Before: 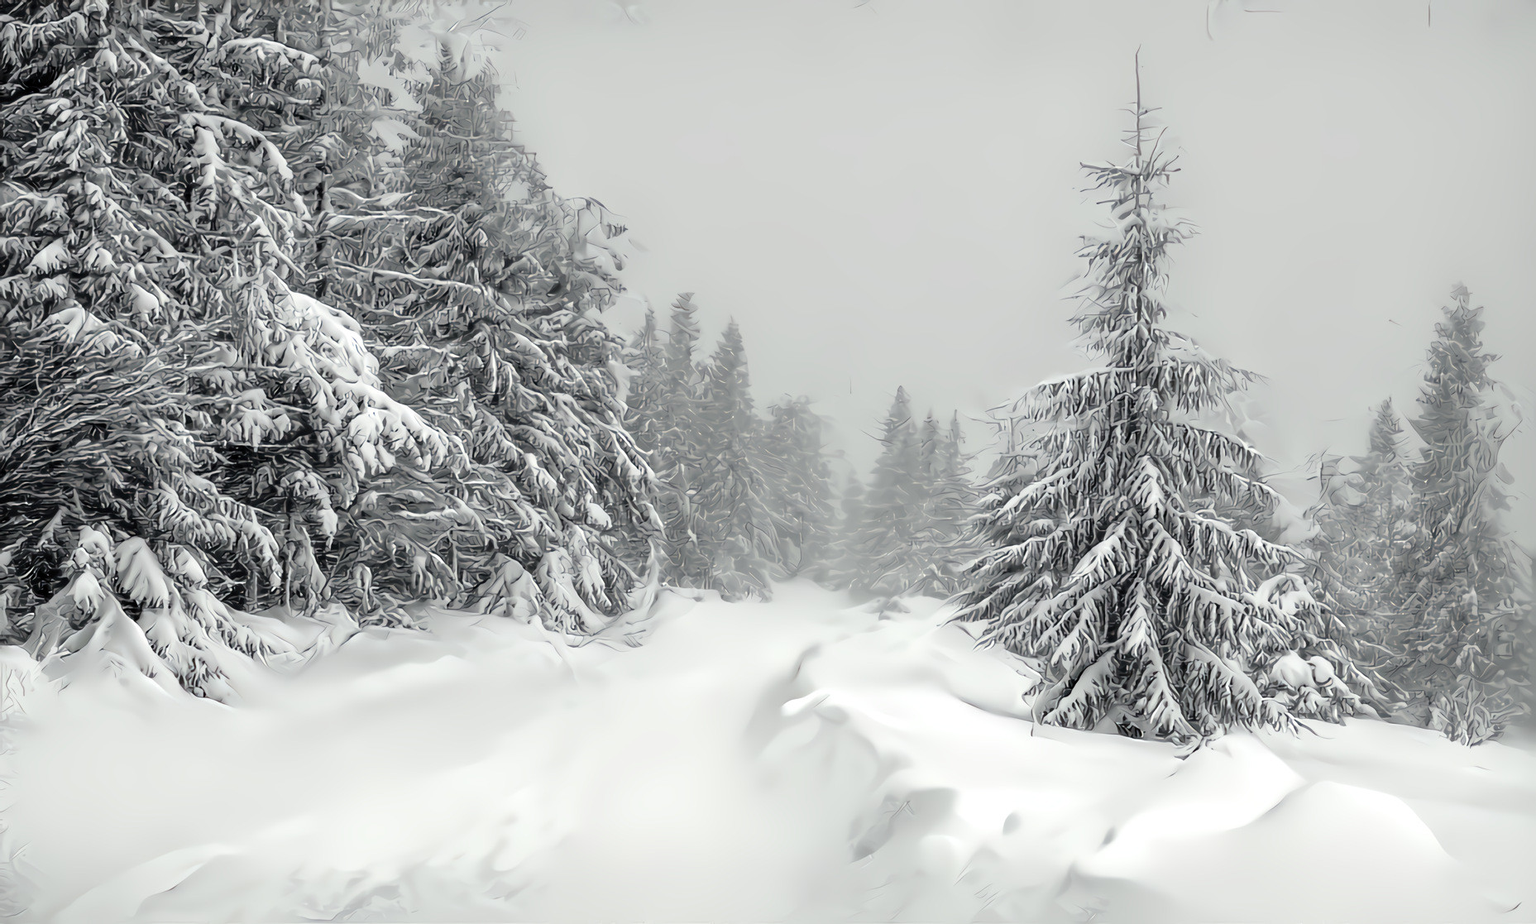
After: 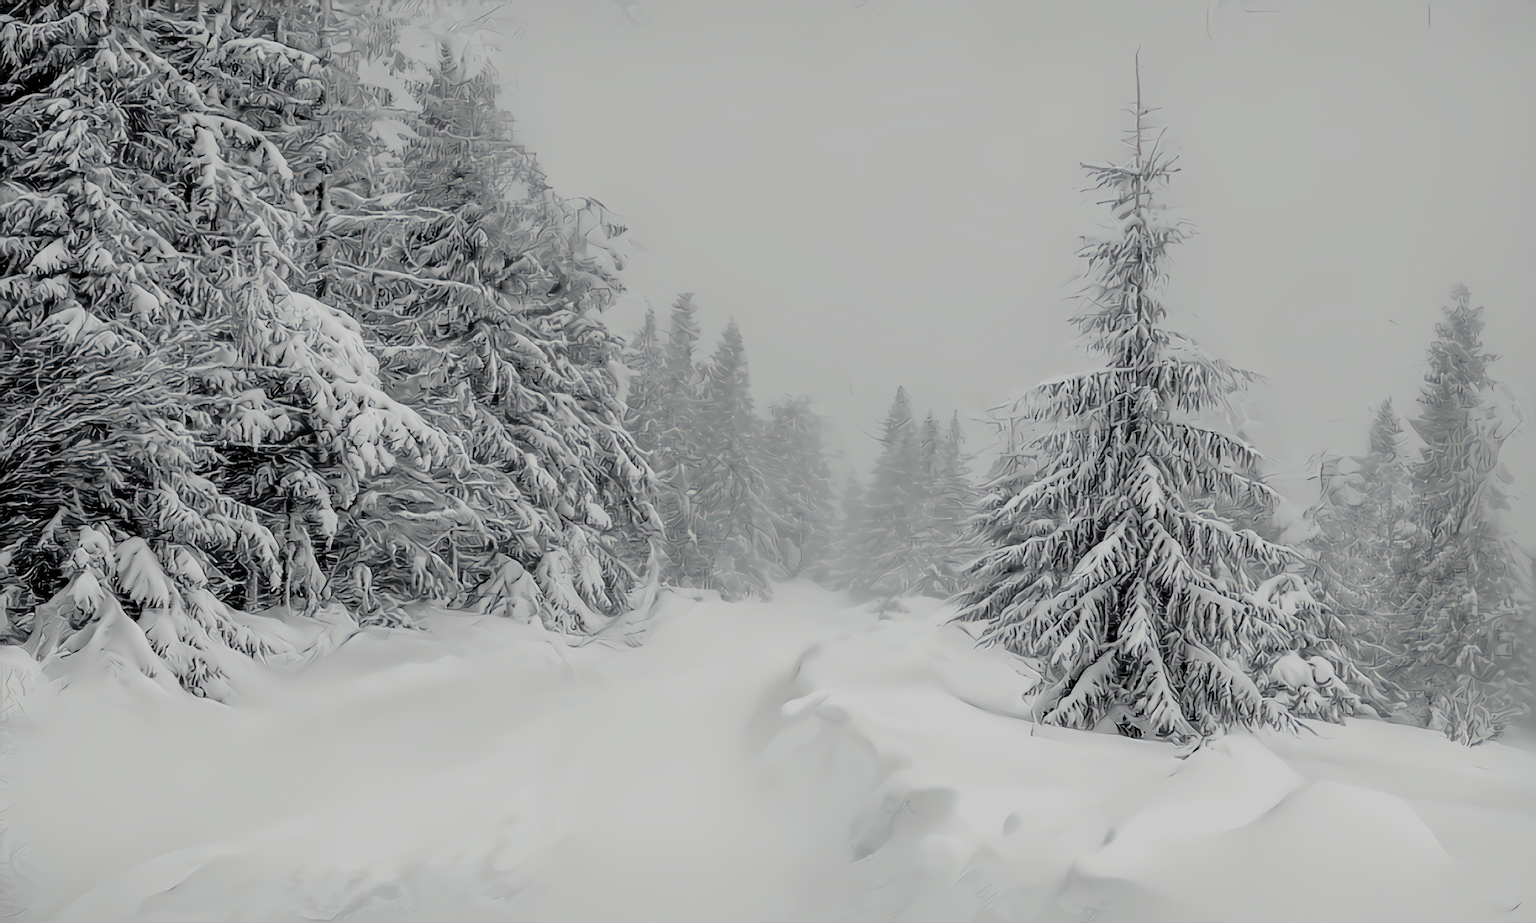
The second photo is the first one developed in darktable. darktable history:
exposure: compensate highlight preservation false
filmic rgb: black relative exposure -8.75 EV, white relative exposure 4.97 EV, target black luminance 0%, hardness 3.78, latitude 65.88%, contrast 0.823, shadows ↔ highlights balance 19.44%, iterations of high-quality reconstruction 0
